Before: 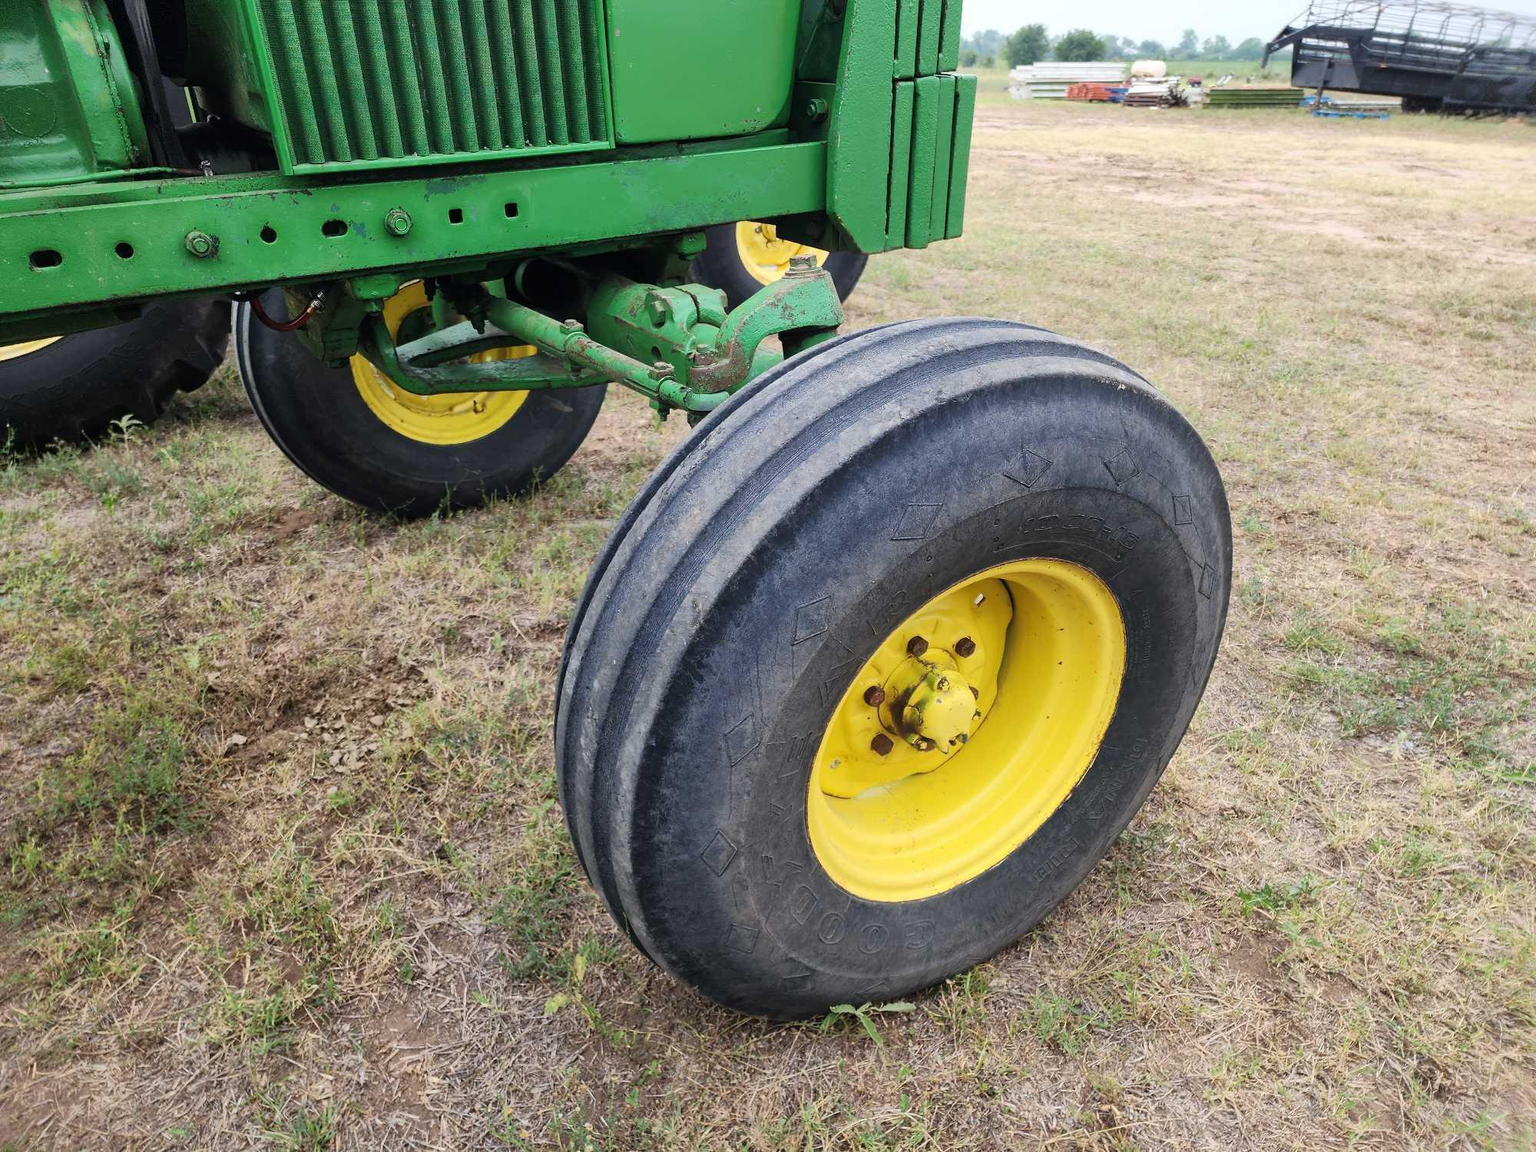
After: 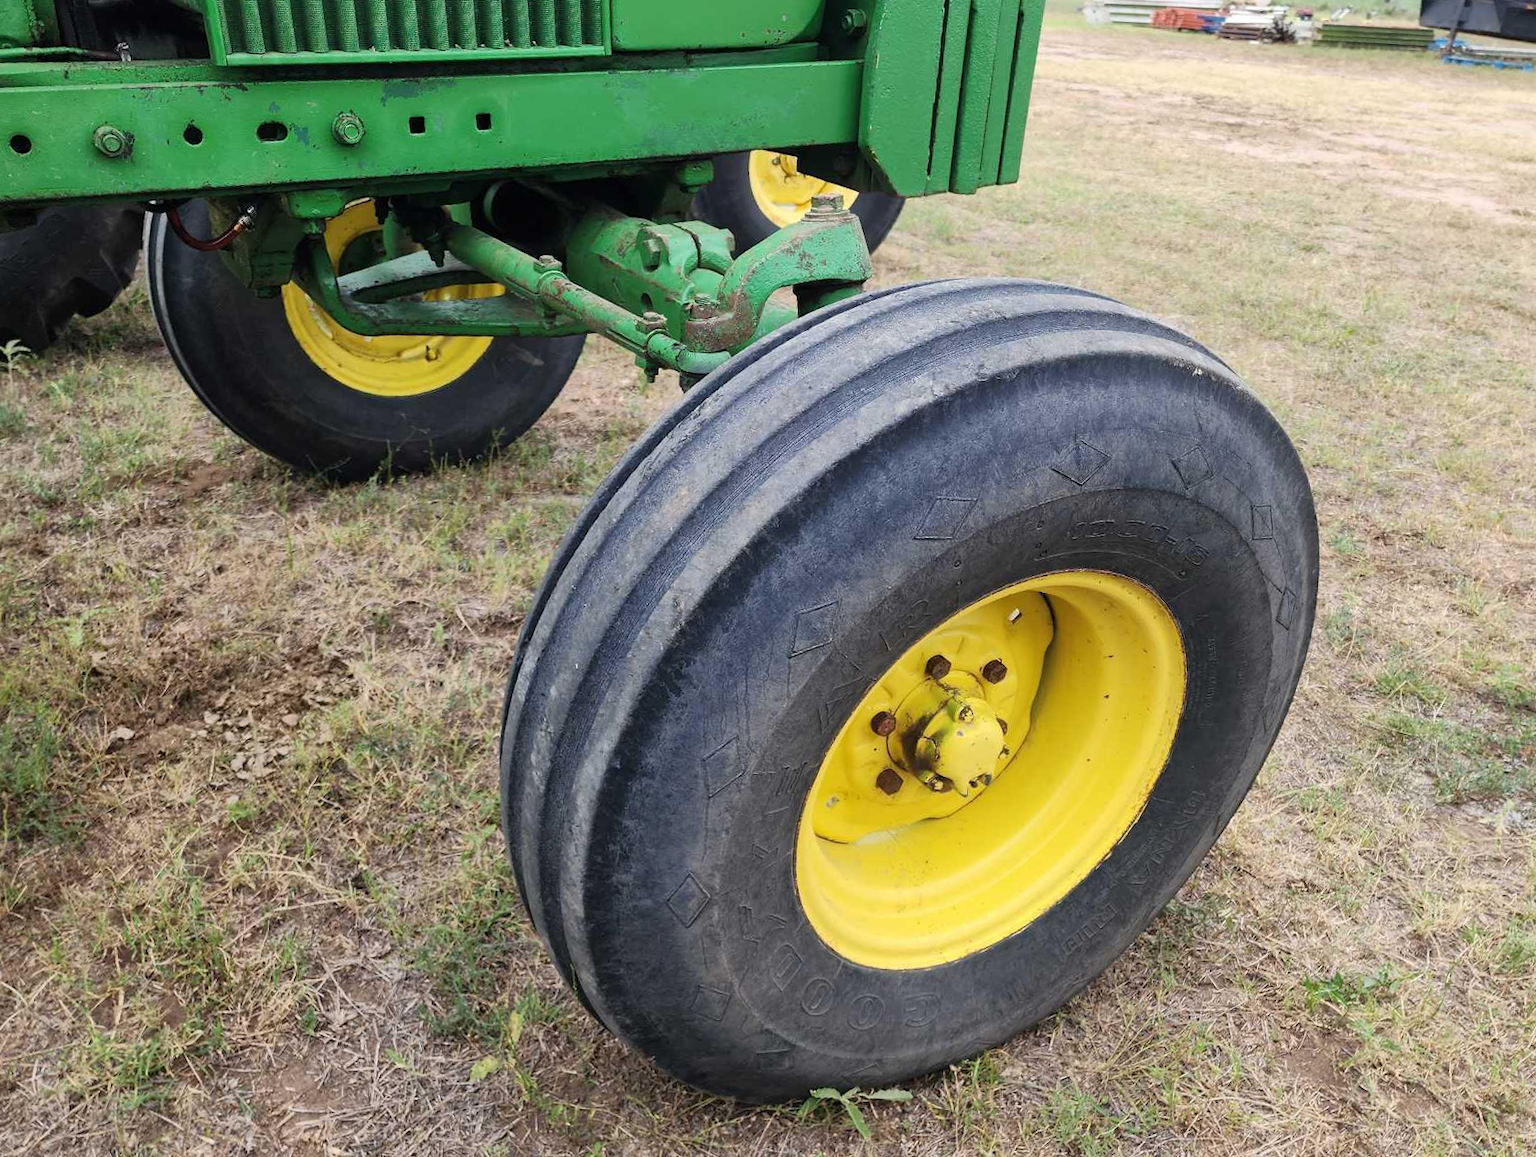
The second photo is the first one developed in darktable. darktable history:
crop and rotate: angle -3.16°, left 5.219%, top 5.211%, right 4.742%, bottom 4.386%
